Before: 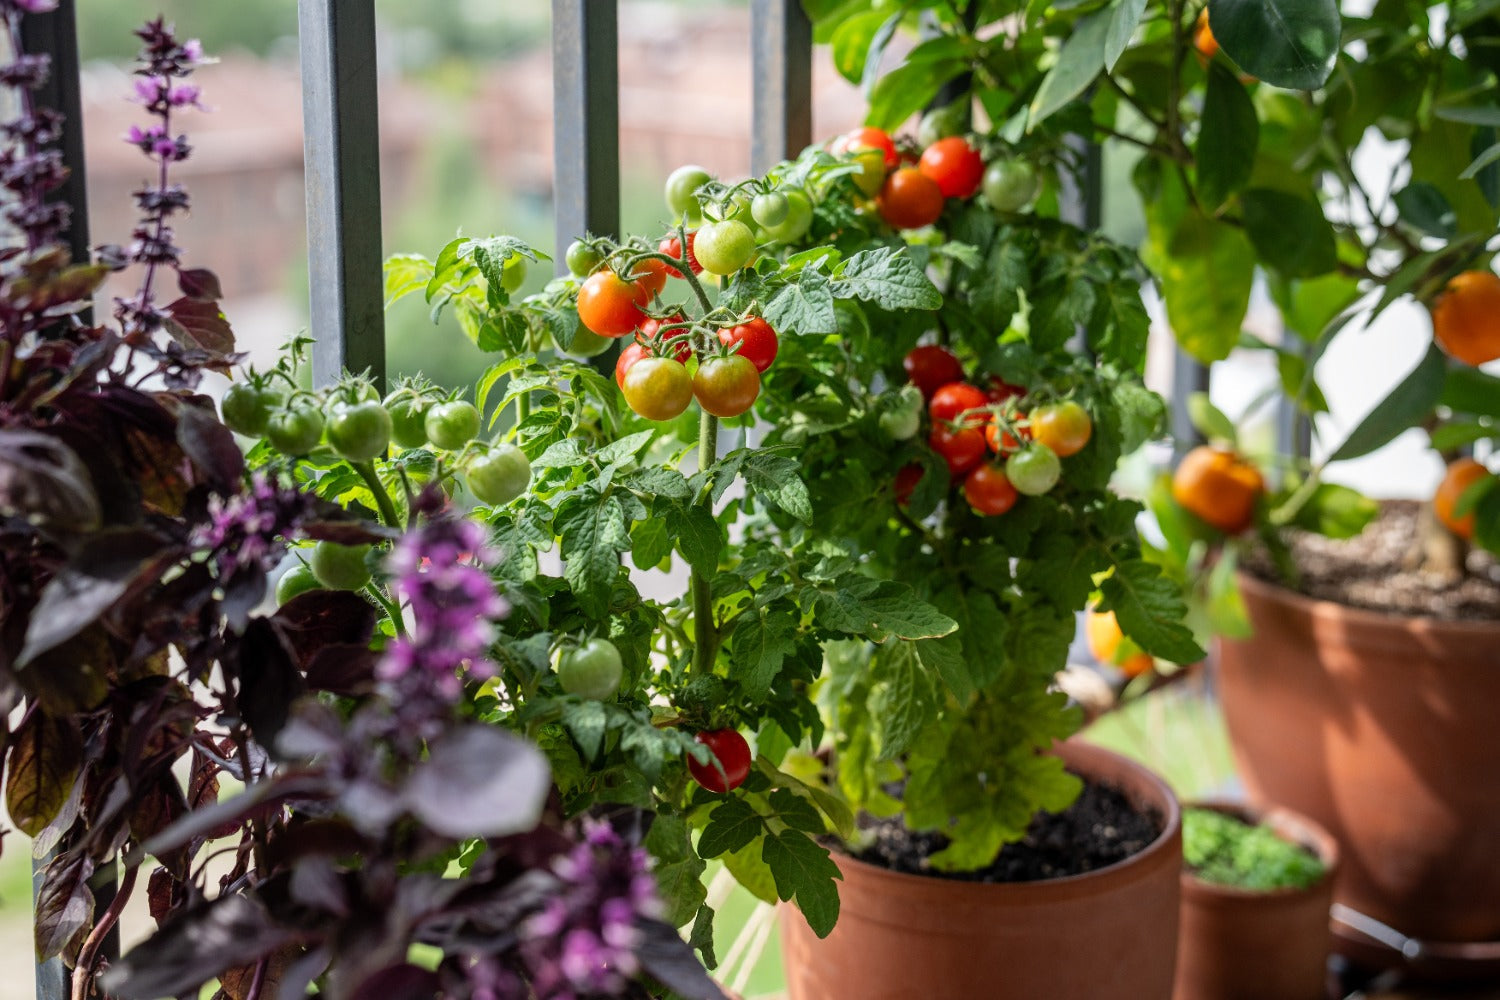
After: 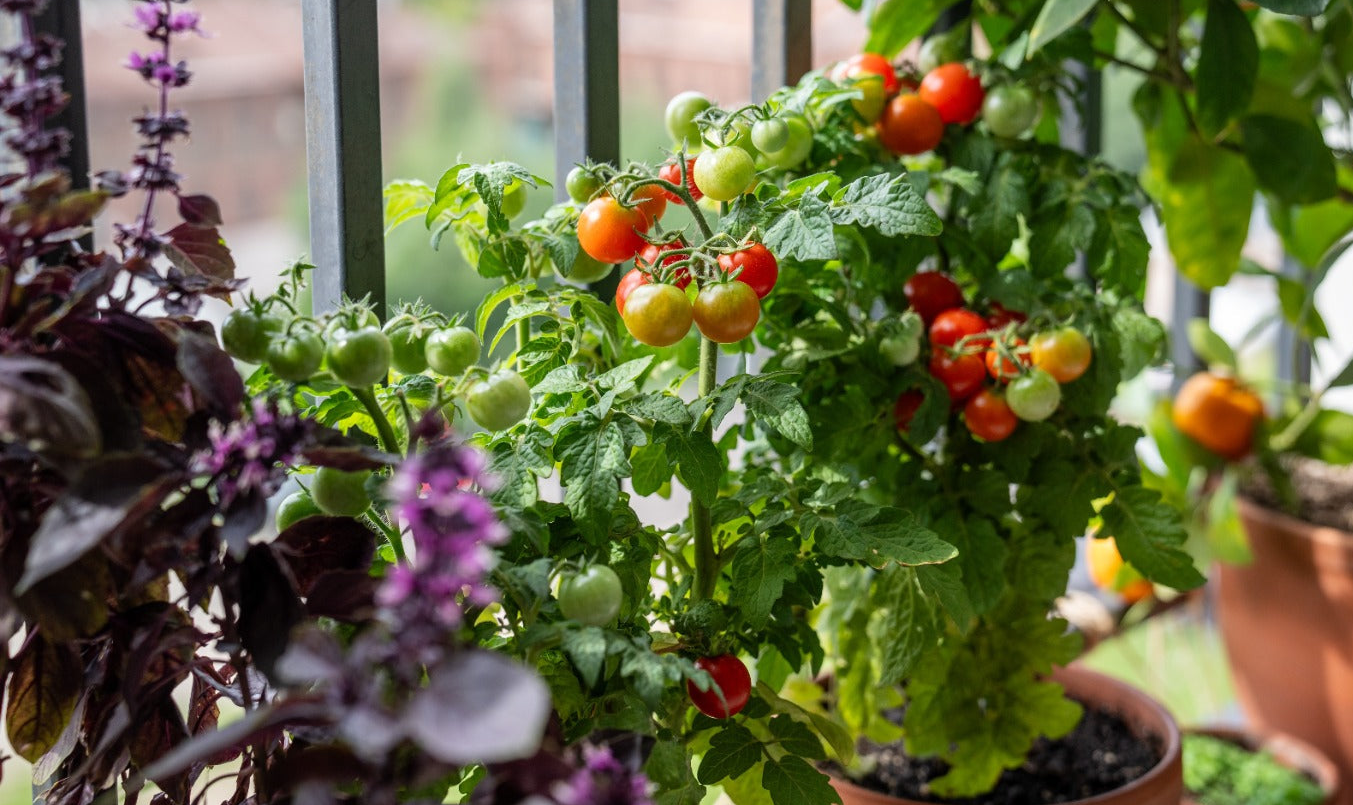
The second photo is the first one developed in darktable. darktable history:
crop: top 7.478%, right 9.741%, bottom 12.017%
